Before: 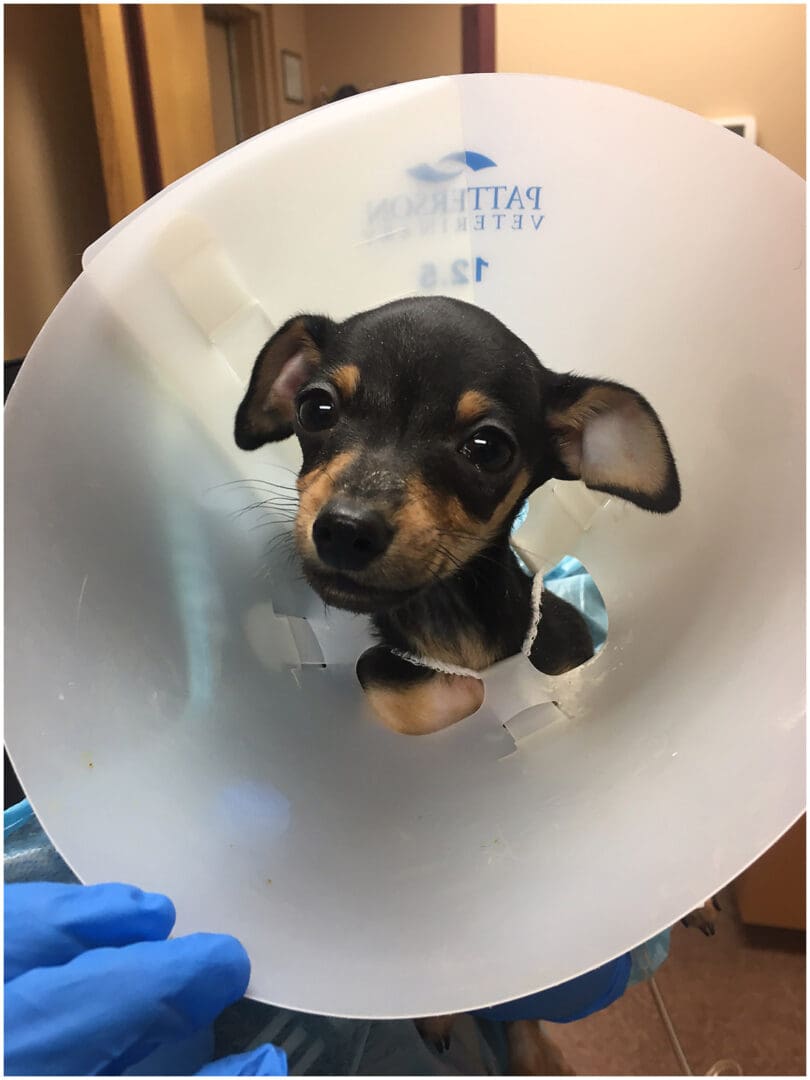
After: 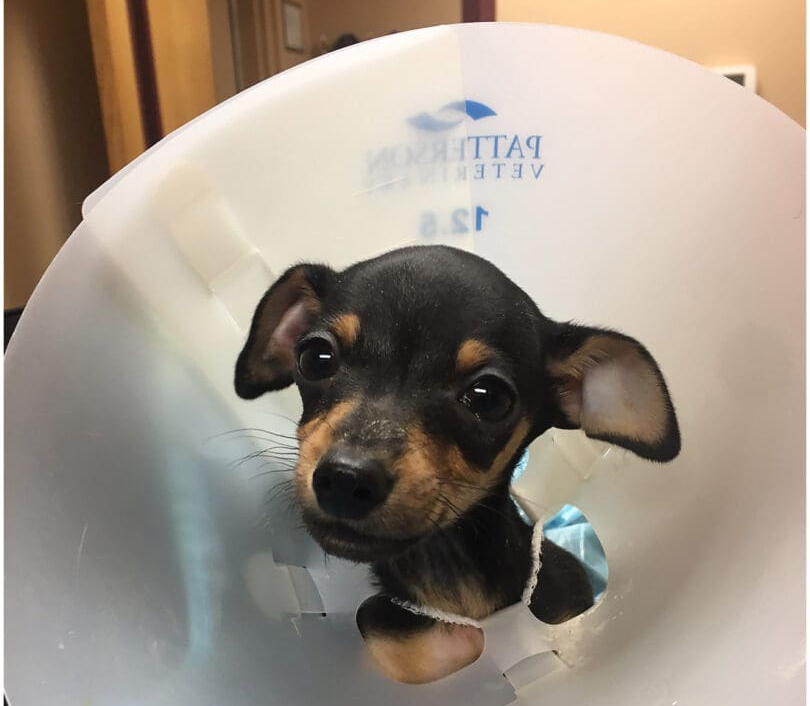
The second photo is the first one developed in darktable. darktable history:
crop and rotate: top 4.765%, bottom 29.779%
